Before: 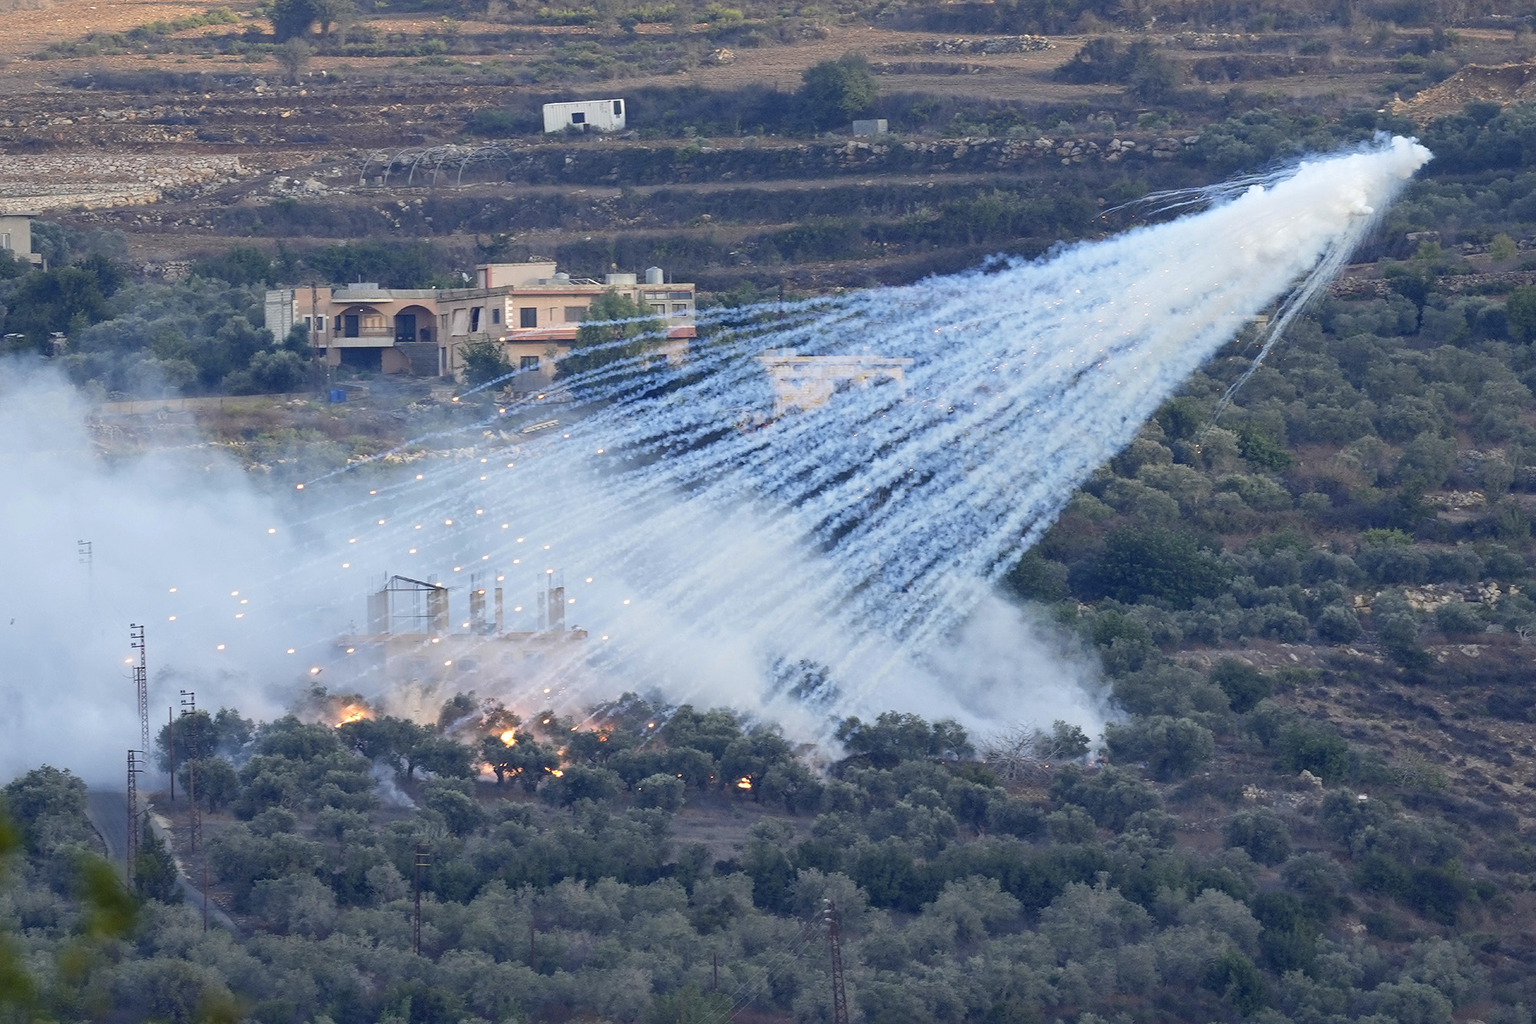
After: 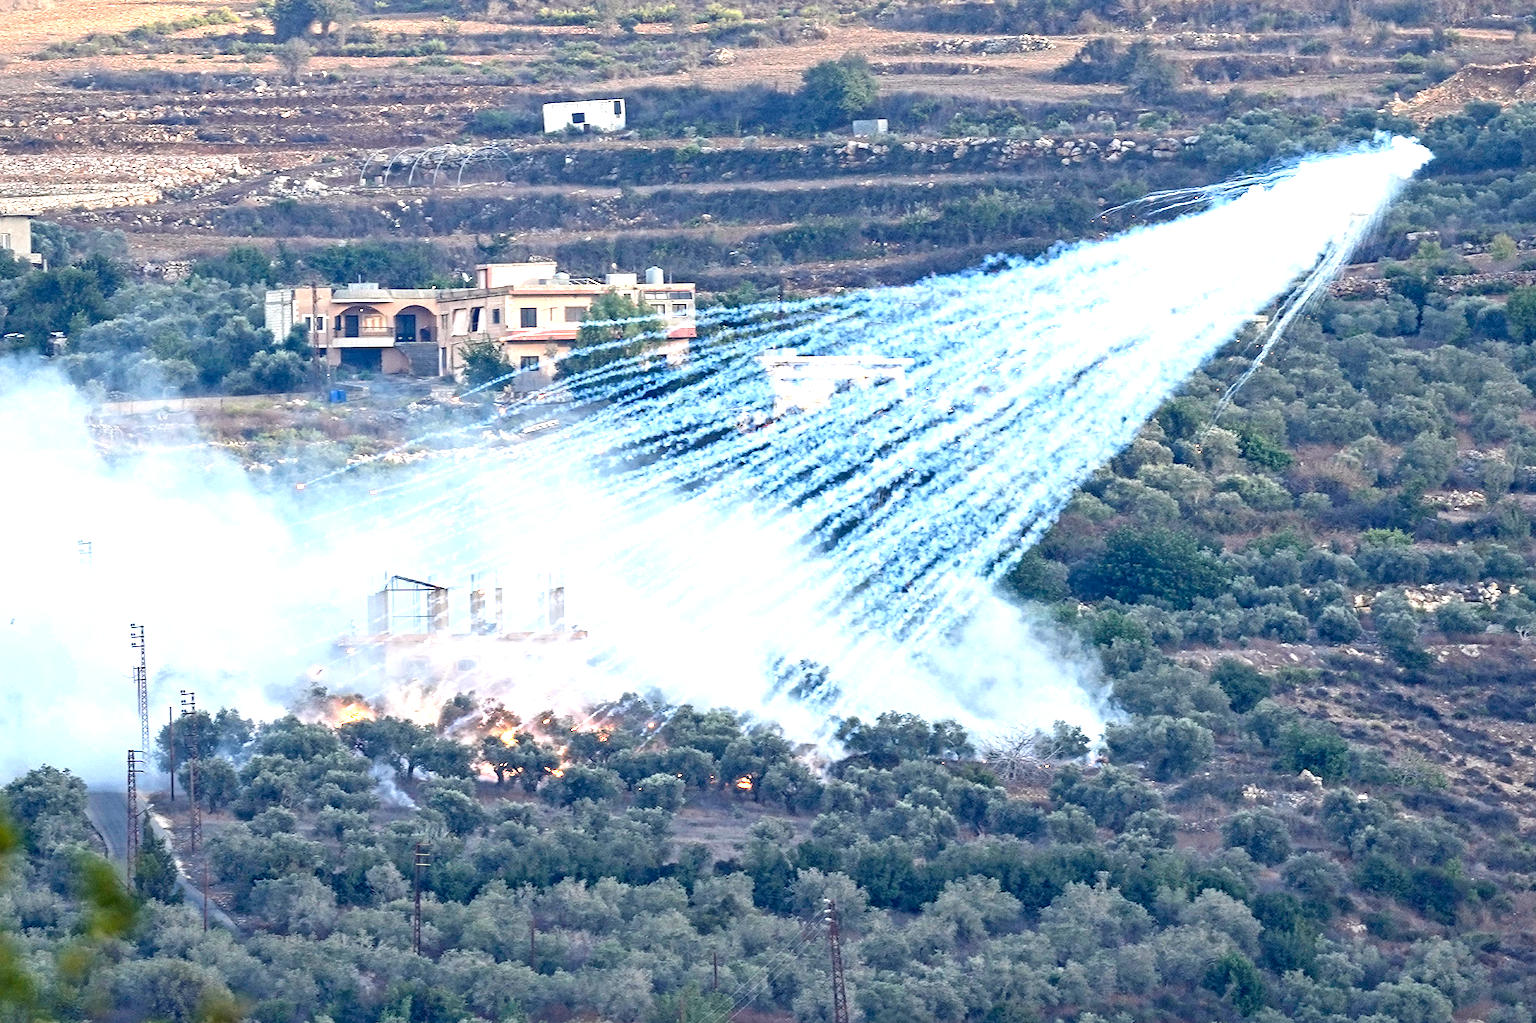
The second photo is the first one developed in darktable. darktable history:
white balance: red 1.009, blue 0.985
exposure: black level correction 0.001, exposure 1.822 EV, compensate exposure bias true, compensate highlight preservation false
contrast equalizer: y [[0.5, 0.501, 0.525, 0.597, 0.58, 0.514], [0.5 ×6], [0.5 ×6], [0 ×6], [0 ×6]]
